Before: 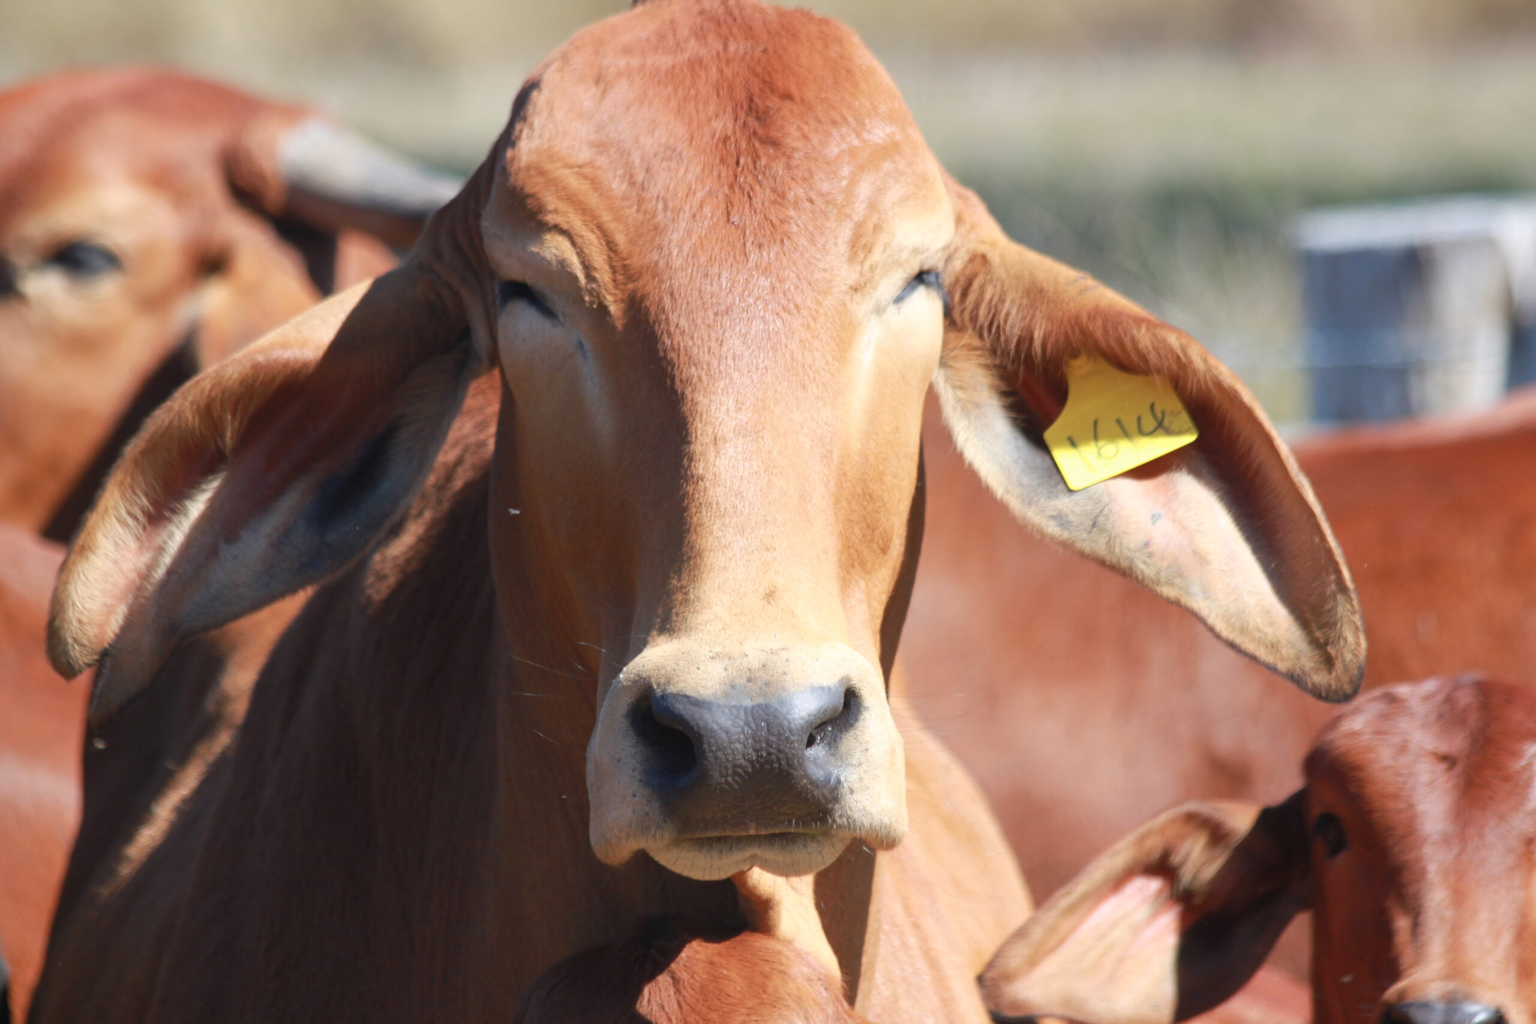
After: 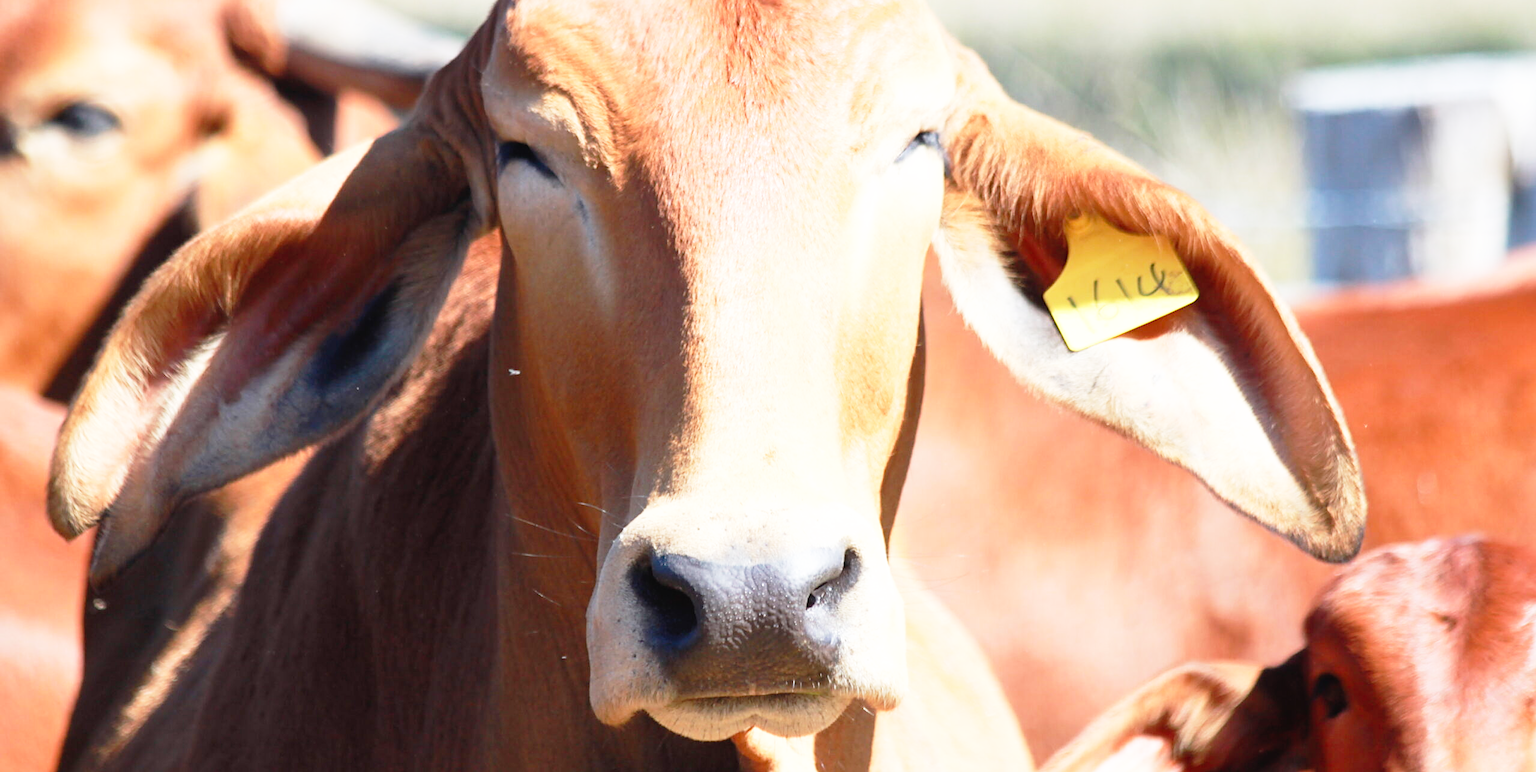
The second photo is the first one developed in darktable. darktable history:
sharpen: on, module defaults
base curve: curves: ch0 [(0, 0) (0.012, 0.01) (0.073, 0.168) (0.31, 0.711) (0.645, 0.957) (1, 1)], preserve colors none
crop: top 13.689%, bottom 10.869%
